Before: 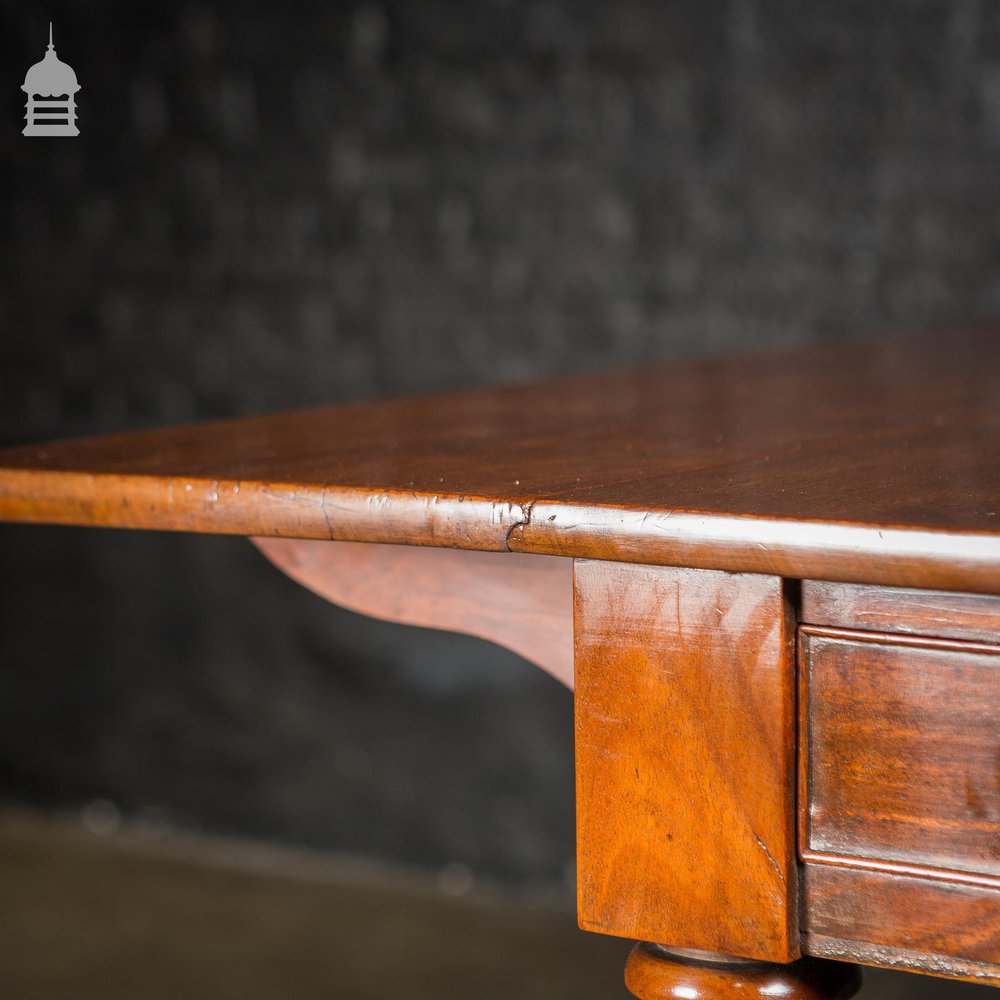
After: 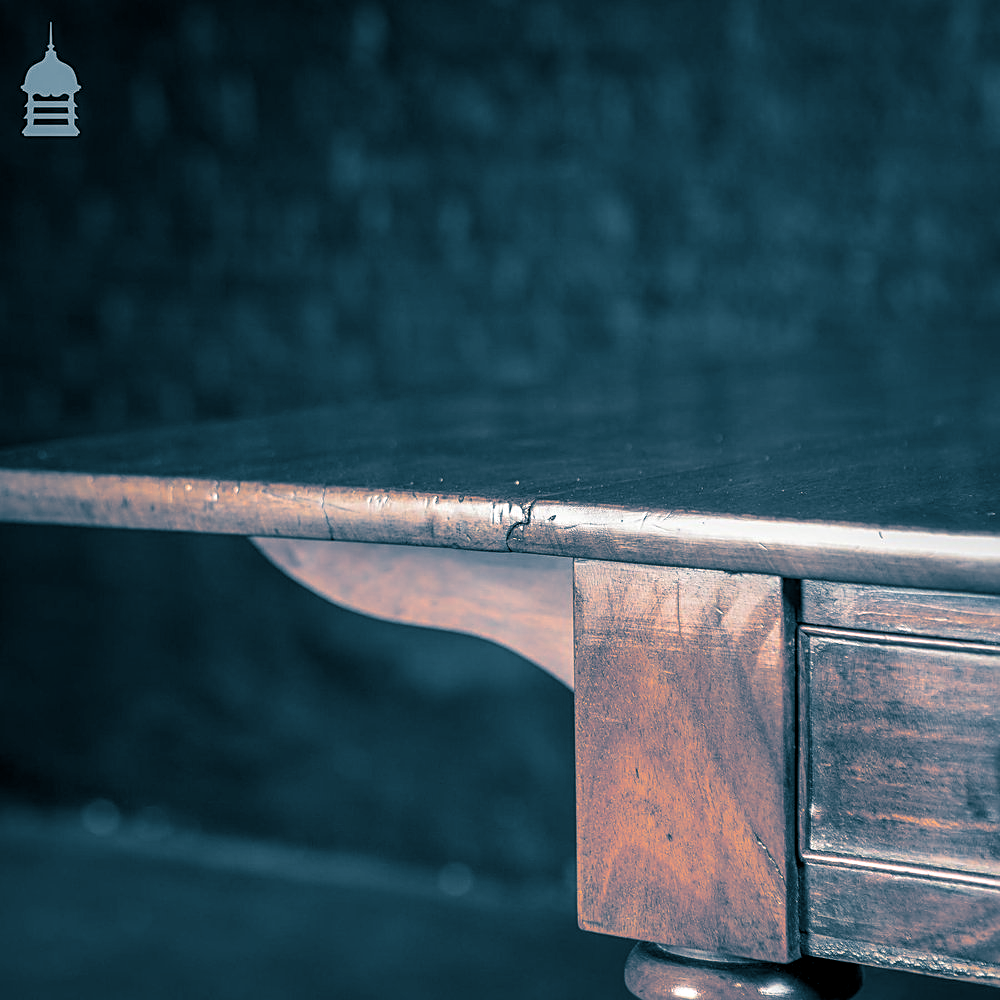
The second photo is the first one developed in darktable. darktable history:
local contrast: on, module defaults
split-toning: shadows › hue 212.4°, balance -70
sharpen: on, module defaults
